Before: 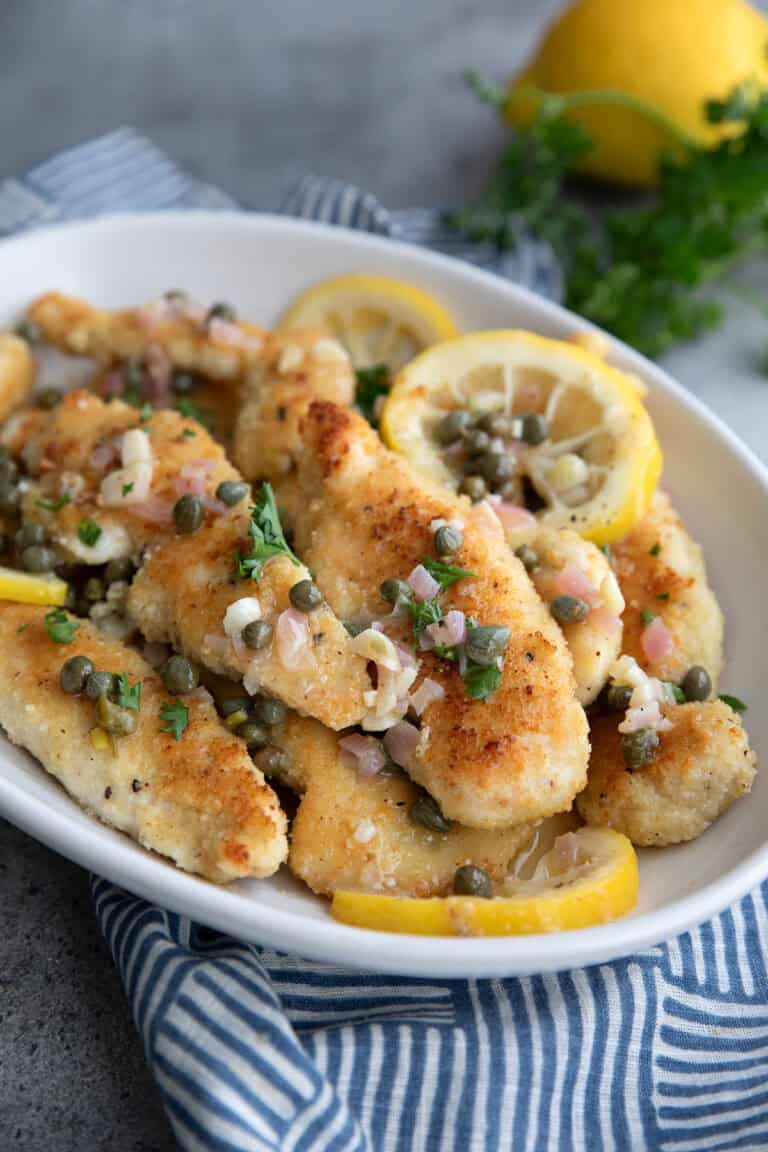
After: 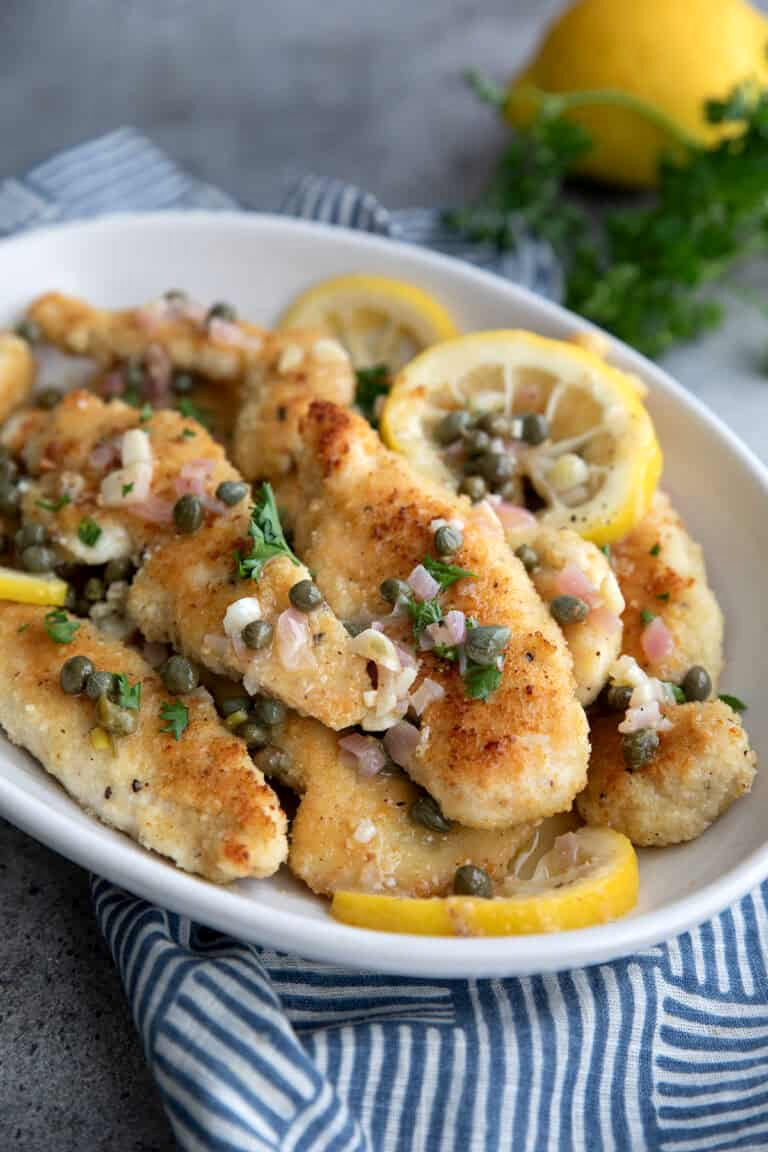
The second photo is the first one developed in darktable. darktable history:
local contrast: highlights 105%, shadows 99%, detail 119%, midtone range 0.2
